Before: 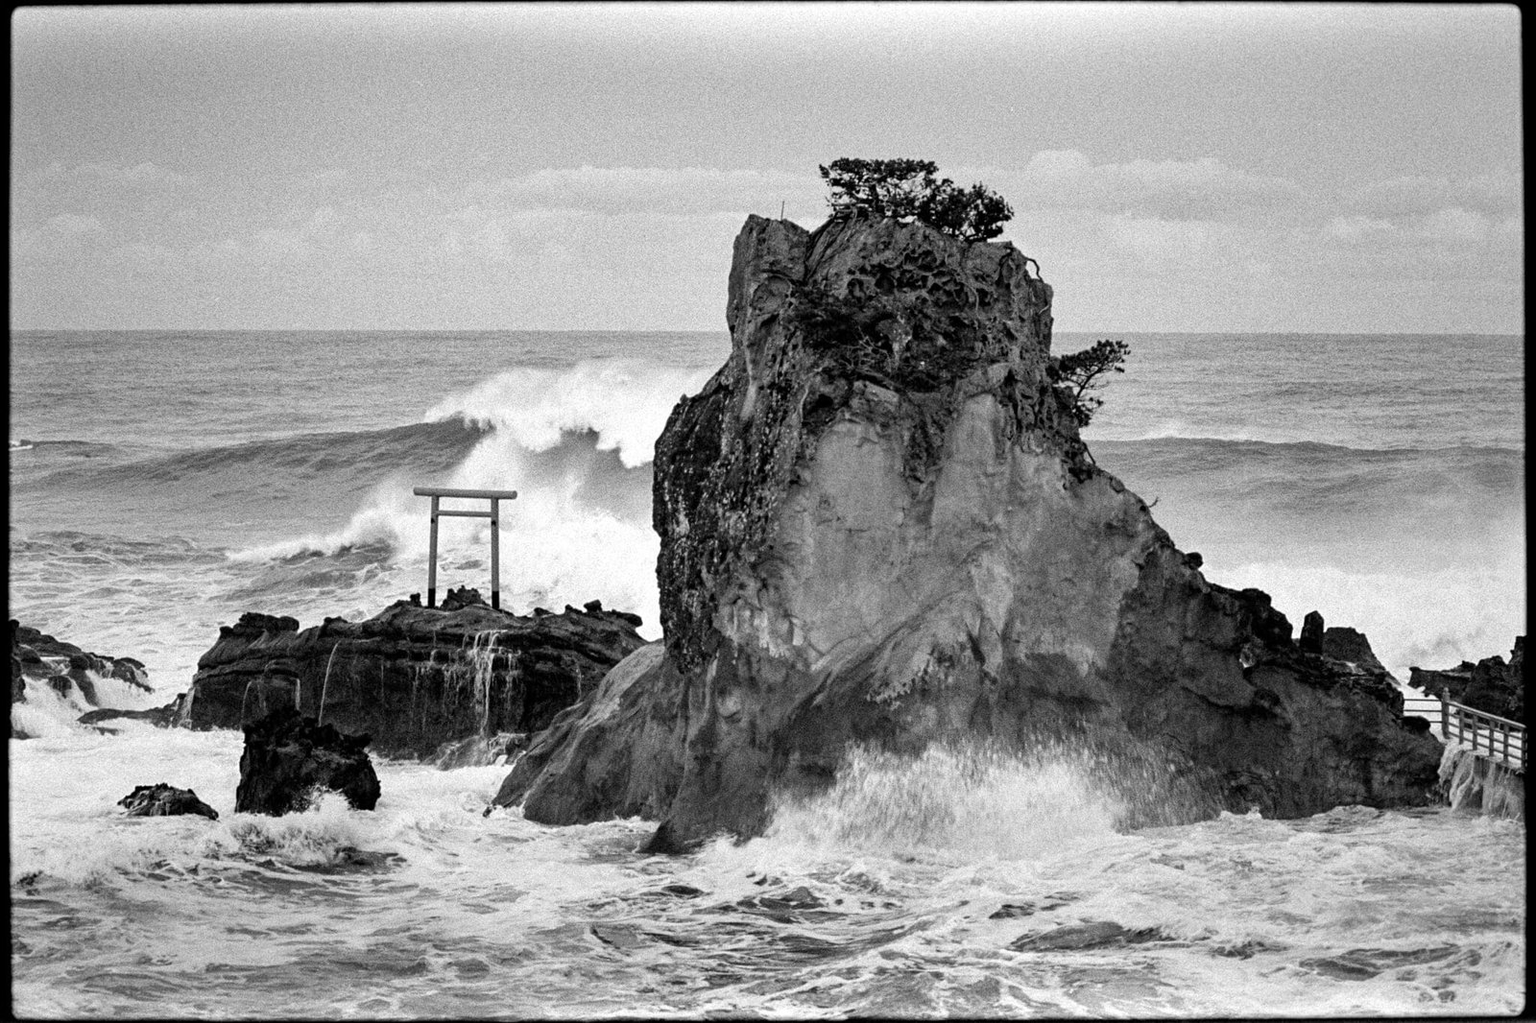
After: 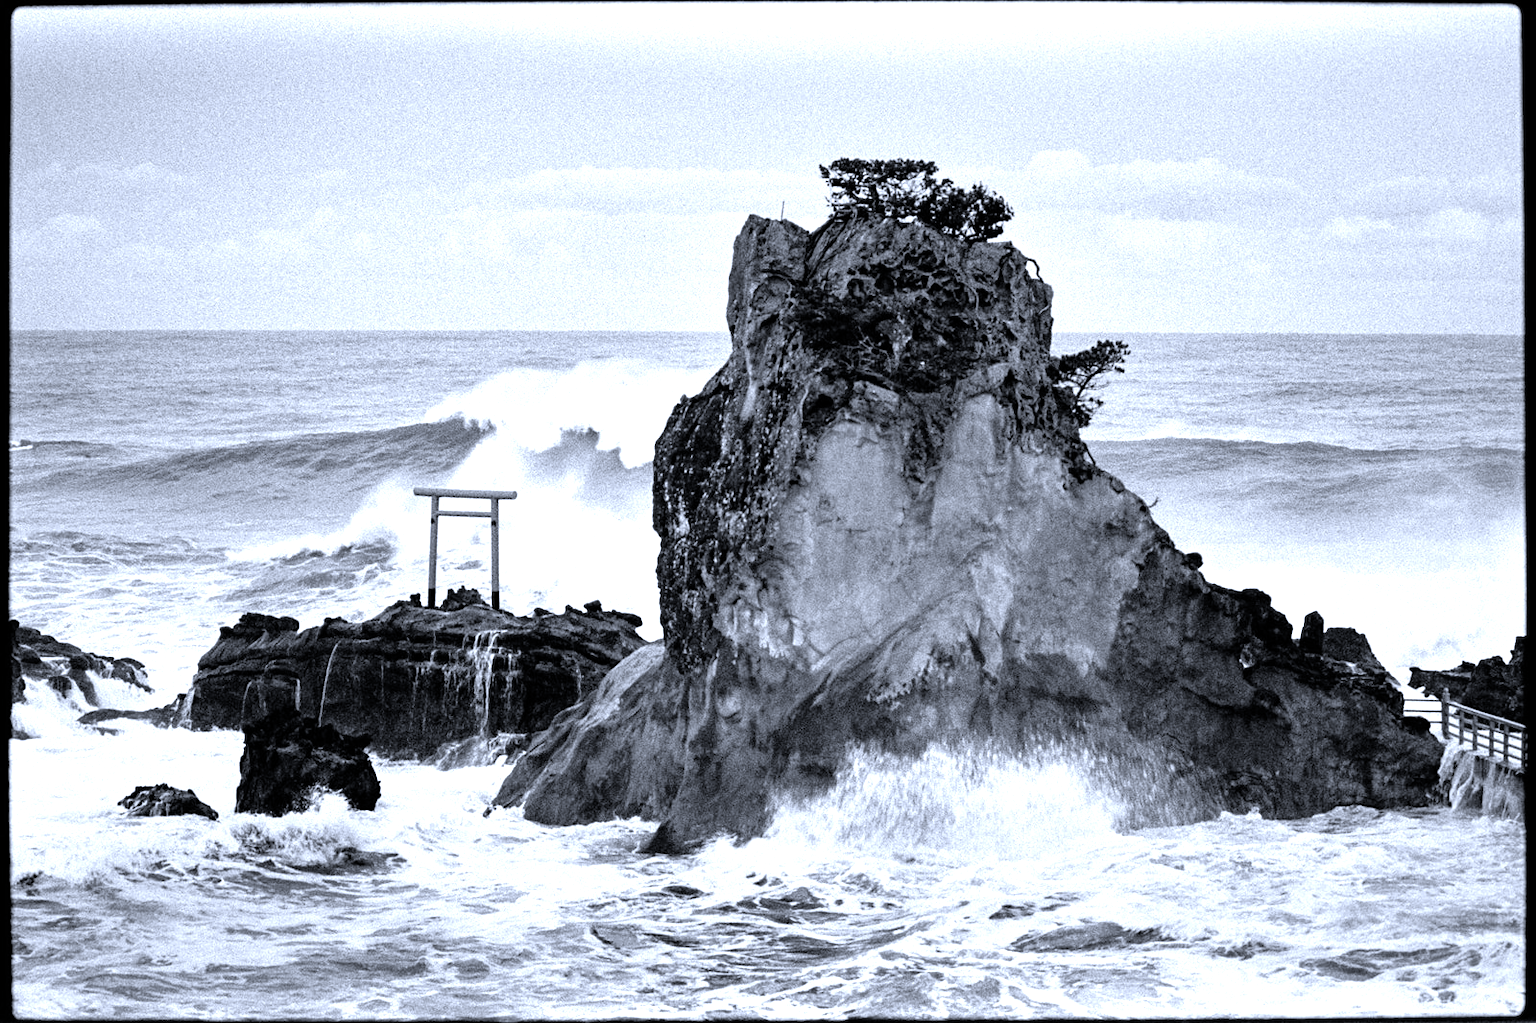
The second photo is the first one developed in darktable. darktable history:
tone equalizer: -8 EV -0.77 EV, -7 EV -0.705 EV, -6 EV -0.572 EV, -5 EV -0.408 EV, -3 EV 0.387 EV, -2 EV 0.6 EV, -1 EV 0.697 EV, +0 EV 0.721 EV, smoothing 1
color calibration: illuminant custom, x 0.371, y 0.382, temperature 4282.19 K
